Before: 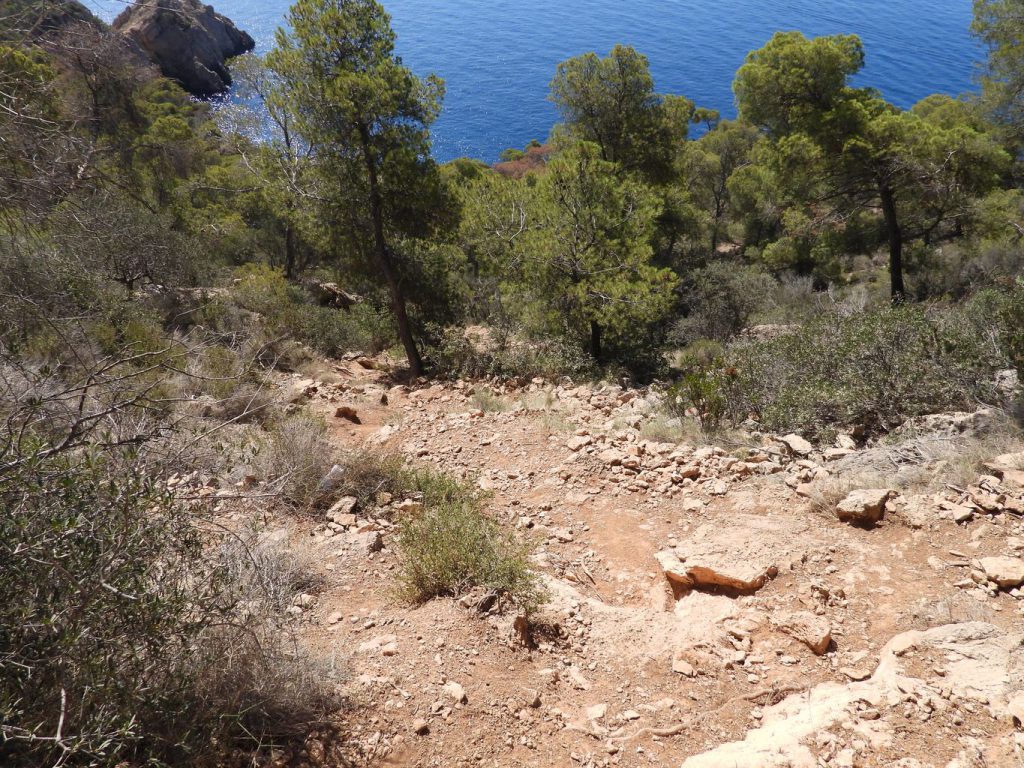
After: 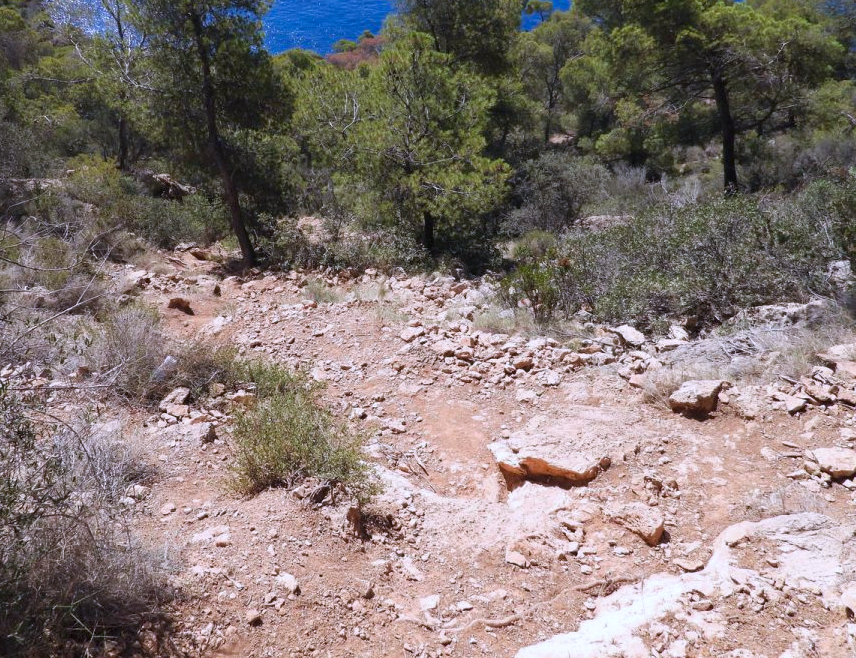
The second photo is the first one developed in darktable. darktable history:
crop: left 16.315%, top 14.246%
color calibration: illuminant custom, x 0.373, y 0.388, temperature 4269.97 K
color balance rgb: shadows fall-off 101%, linear chroma grading › mid-tones 7.63%, perceptual saturation grading › mid-tones 11.68%, mask middle-gray fulcrum 22.45%, global vibrance 10.11%, saturation formula JzAzBz (2021)
